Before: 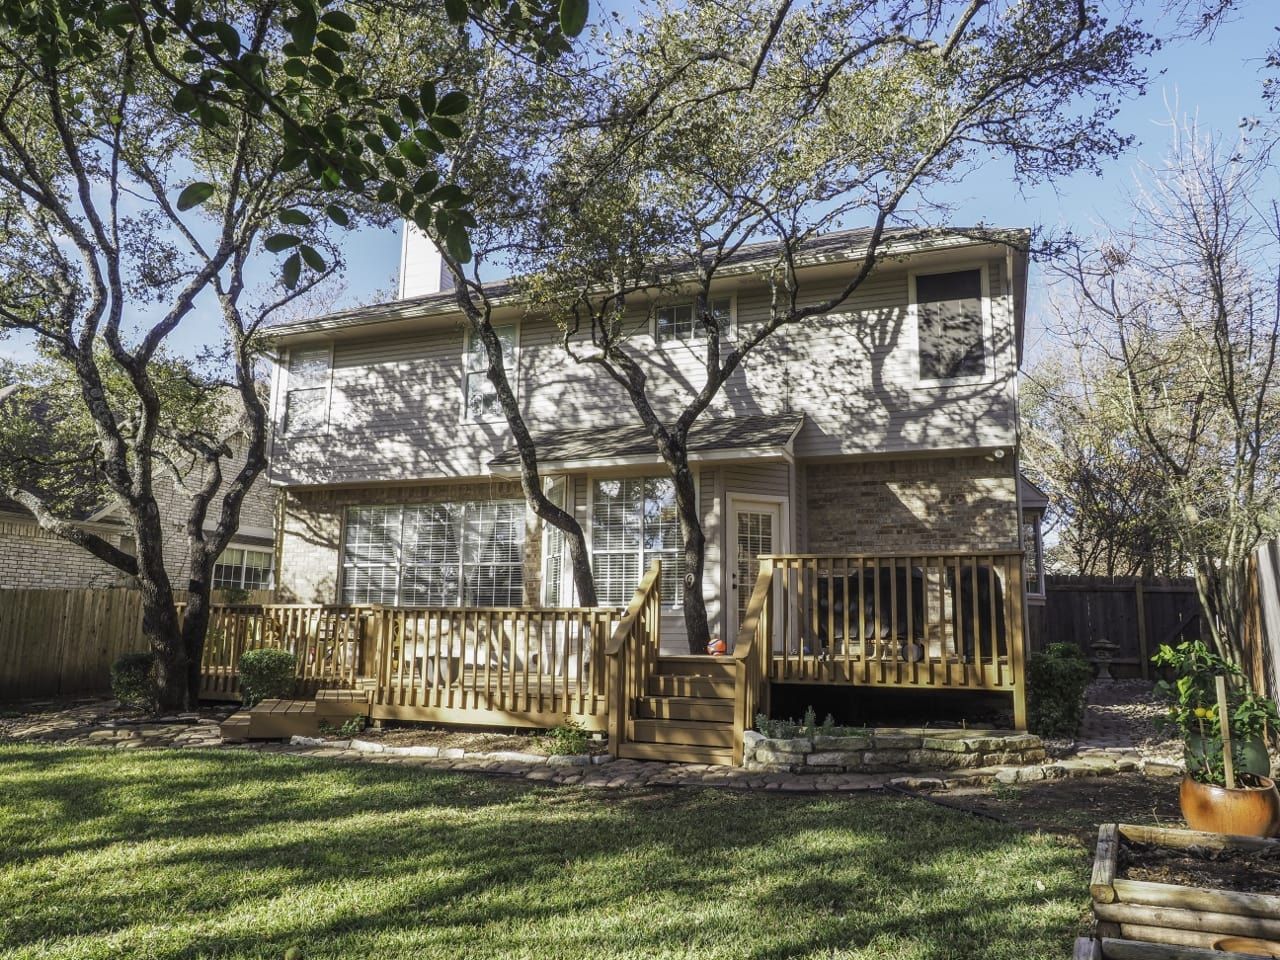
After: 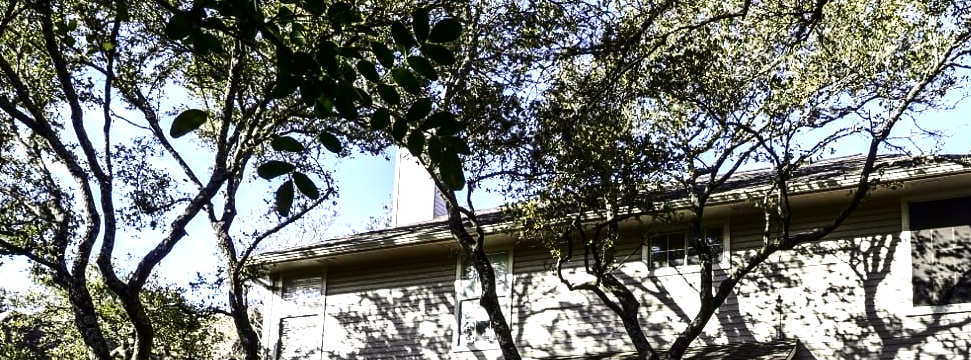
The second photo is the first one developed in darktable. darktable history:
tone equalizer: -8 EV -1.1 EV, -7 EV -1.01 EV, -6 EV -0.883 EV, -5 EV -0.554 EV, -3 EV 0.557 EV, -2 EV 0.84 EV, -1 EV 0.993 EV, +0 EV 1.08 EV, edges refinement/feathering 500, mask exposure compensation -1.57 EV, preserve details no
crop: left 0.549%, top 7.63%, right 23.562%, bottom 54.848%
color correction: highlights b* 0.003, saturation 0.976
contrast brightness saturation: contrast 0.187, brightness -0.222, saturation 0.111
